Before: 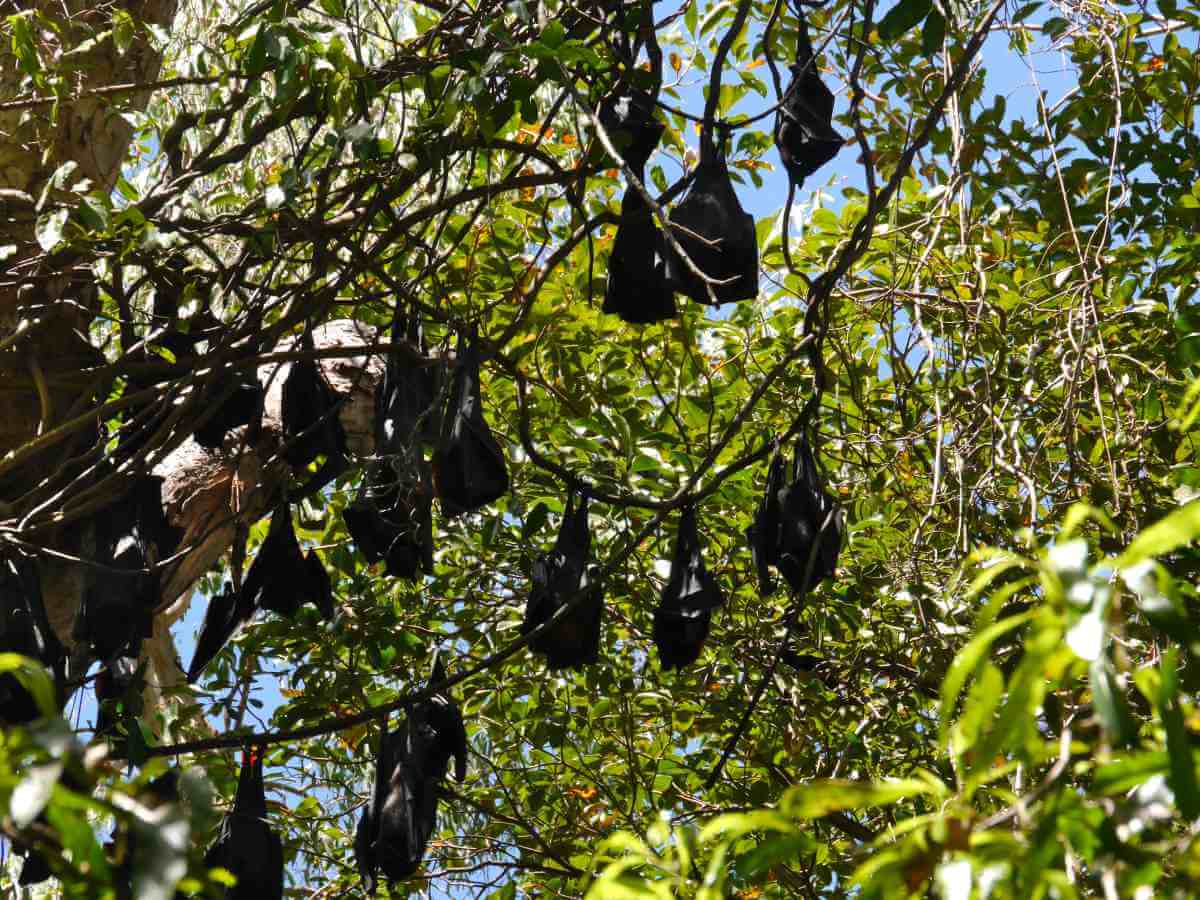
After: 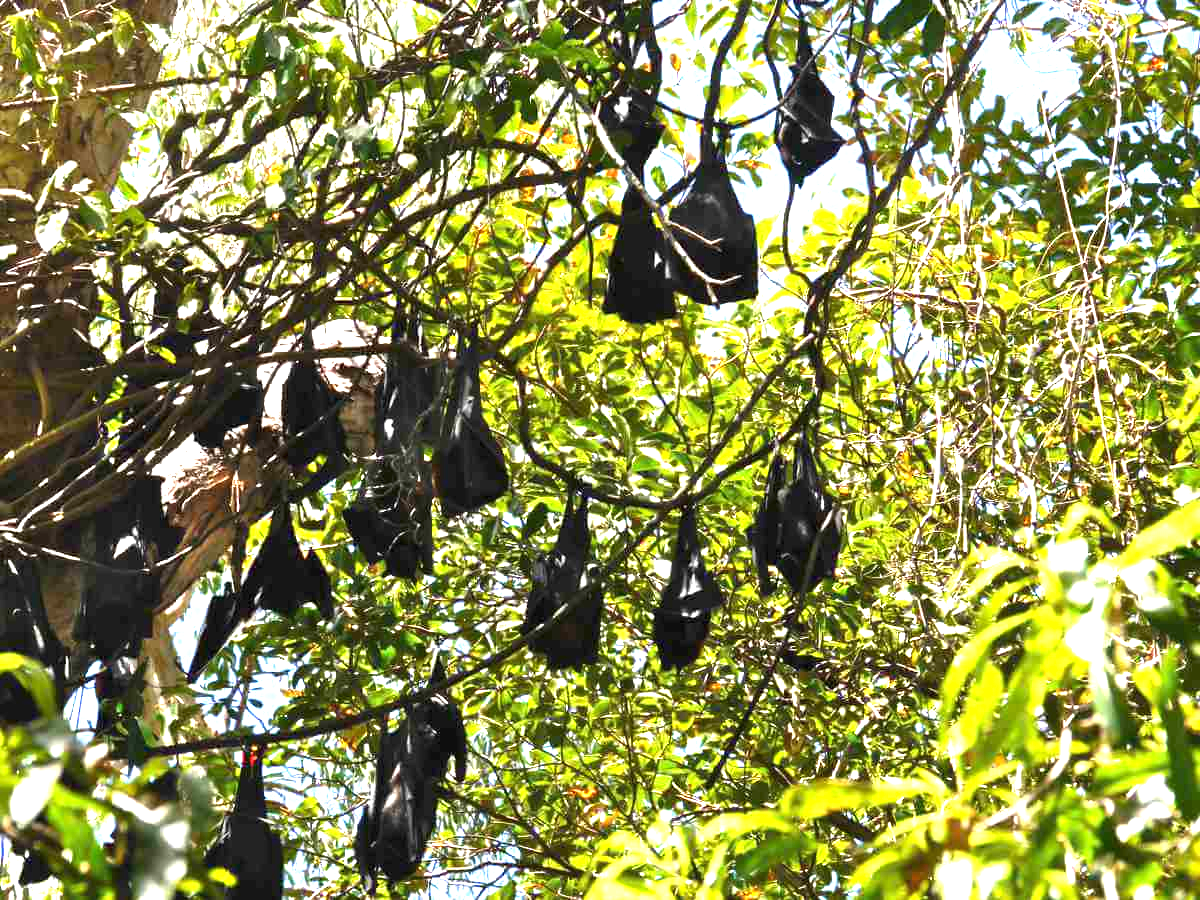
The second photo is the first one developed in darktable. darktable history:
exposure: black level correction 0, exposure 1.62 EV, compensate exposure bias true, compensate highlight preservation false
